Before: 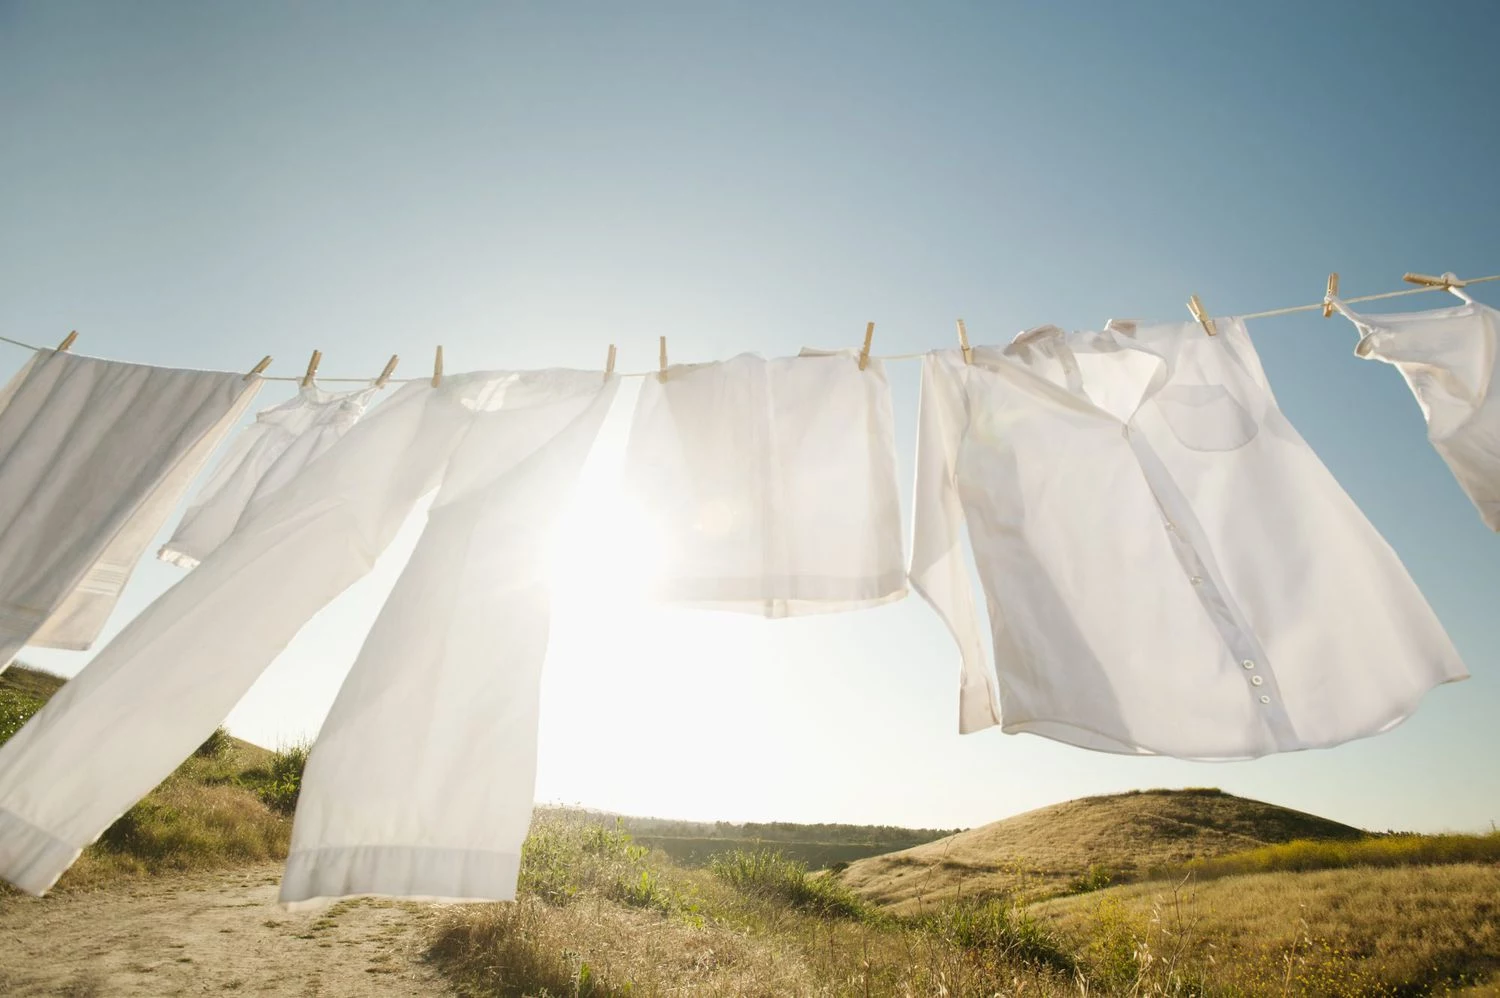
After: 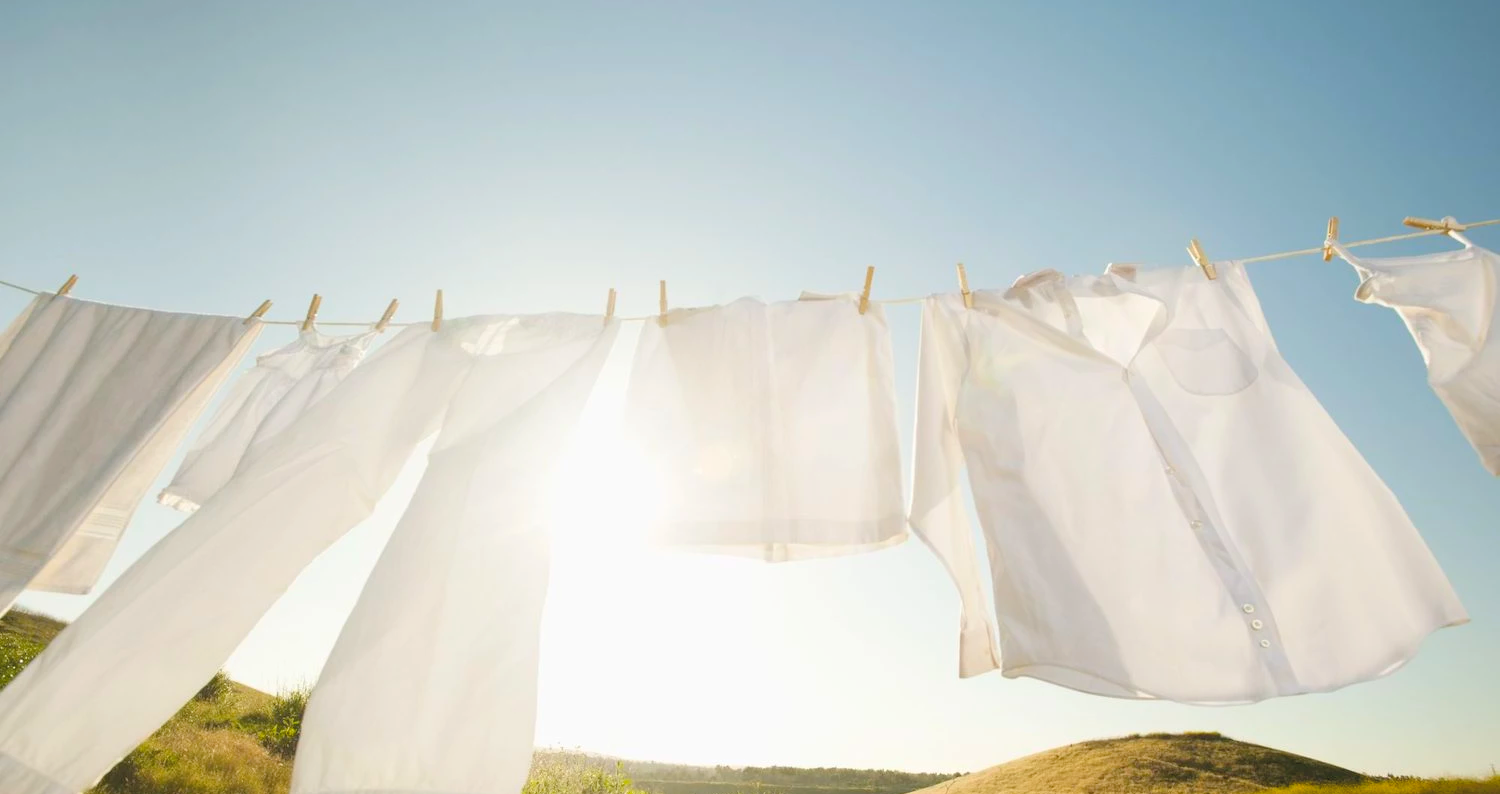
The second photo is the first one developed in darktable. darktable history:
contrast brightness saturation: brightness 0.149
crop and rotate: top 5.657%, bottom 14.765%
color balance rgb: power › hue 61.24°, perceptual saturation grading › global saturation 30.168%
